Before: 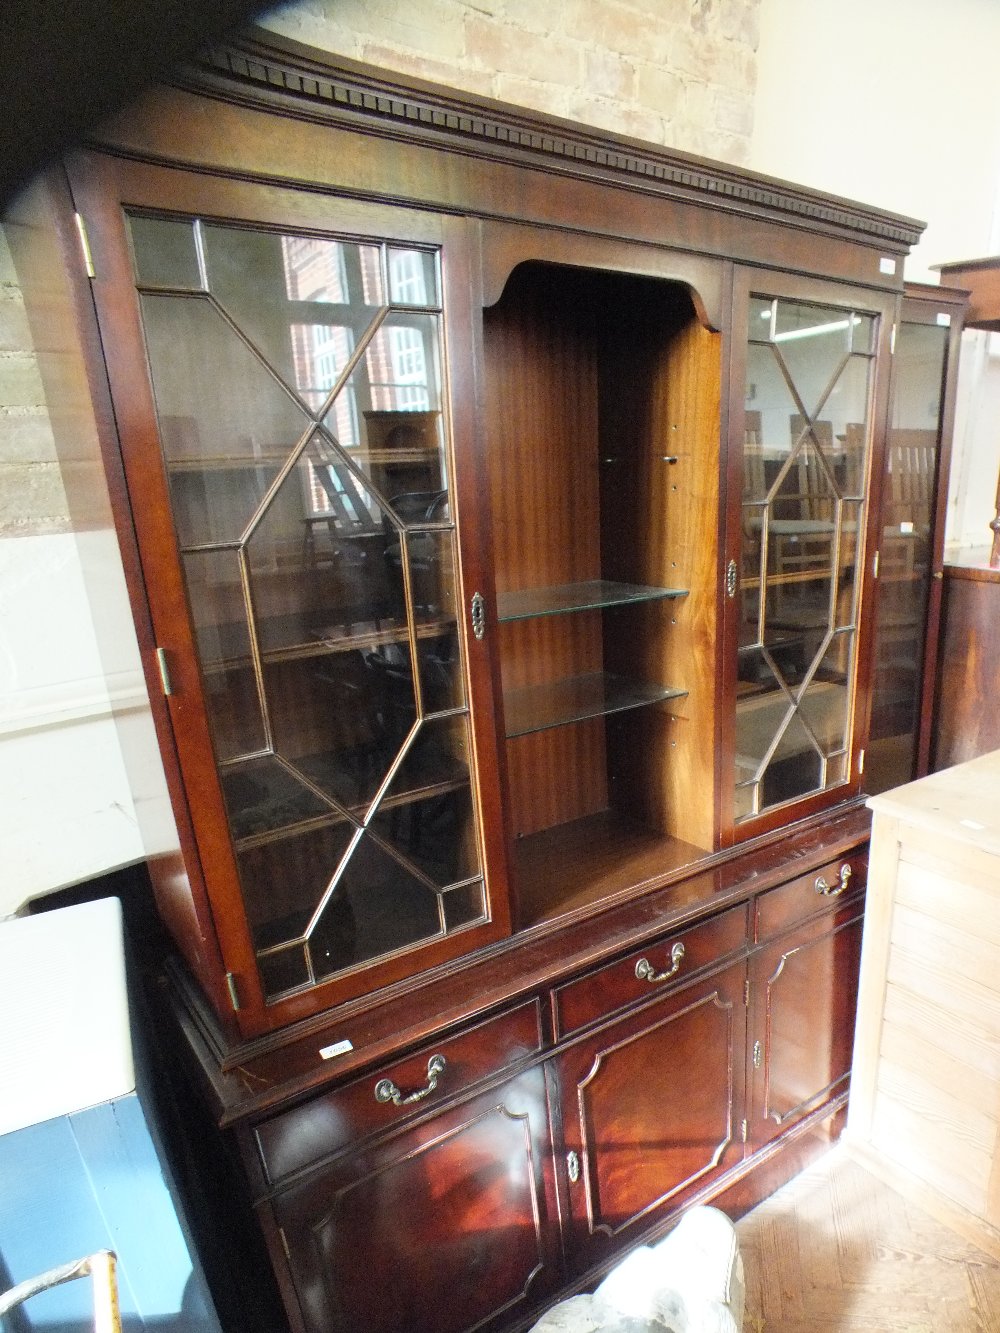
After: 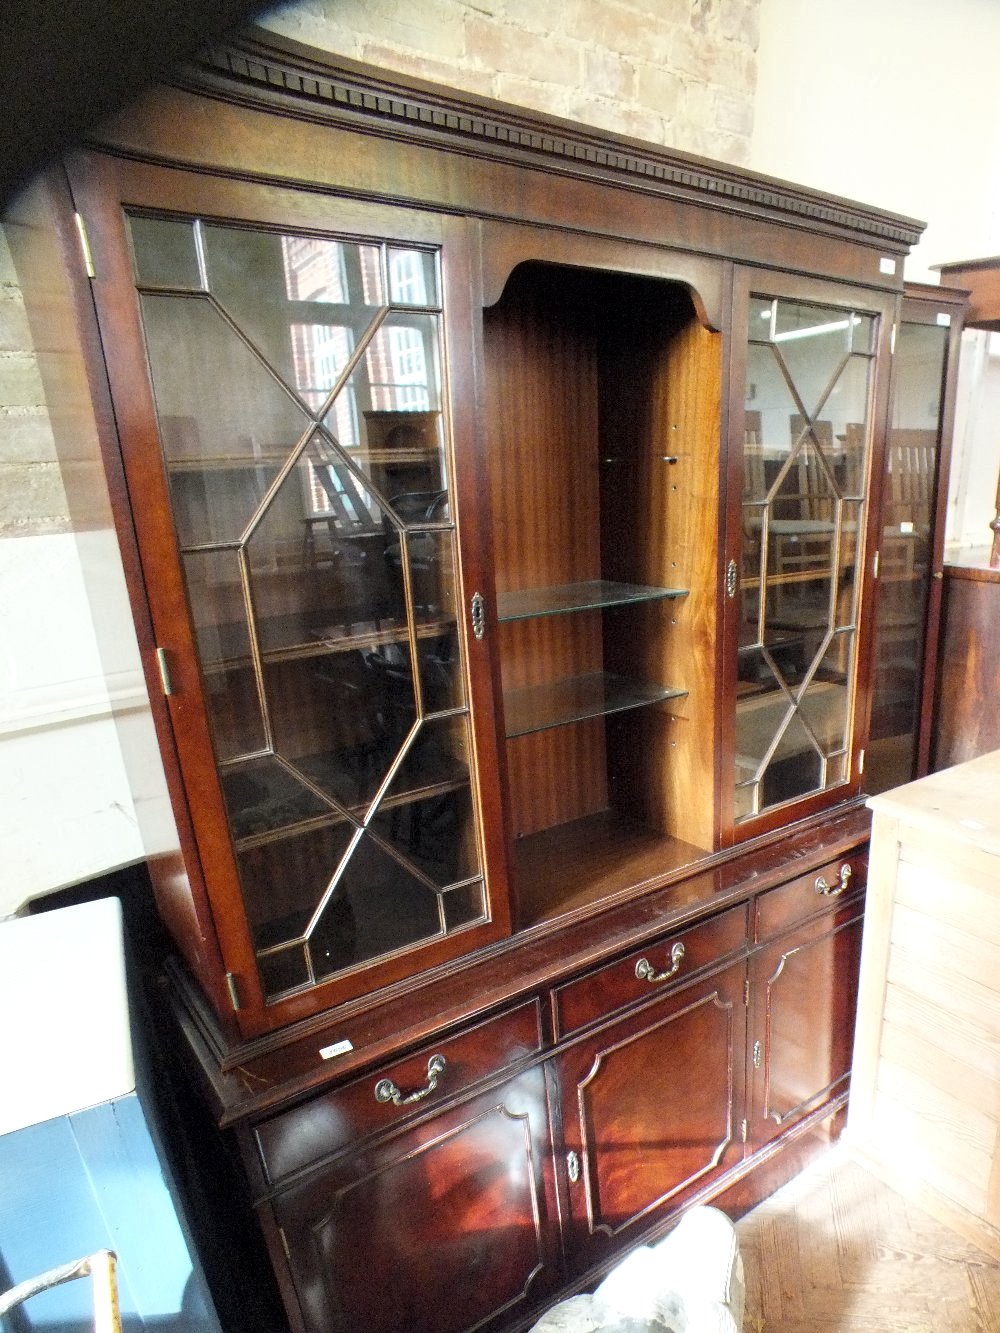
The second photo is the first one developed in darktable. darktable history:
local contrast: highlights 105%, shadows 102%, detail 131%, midtone range 0.2
